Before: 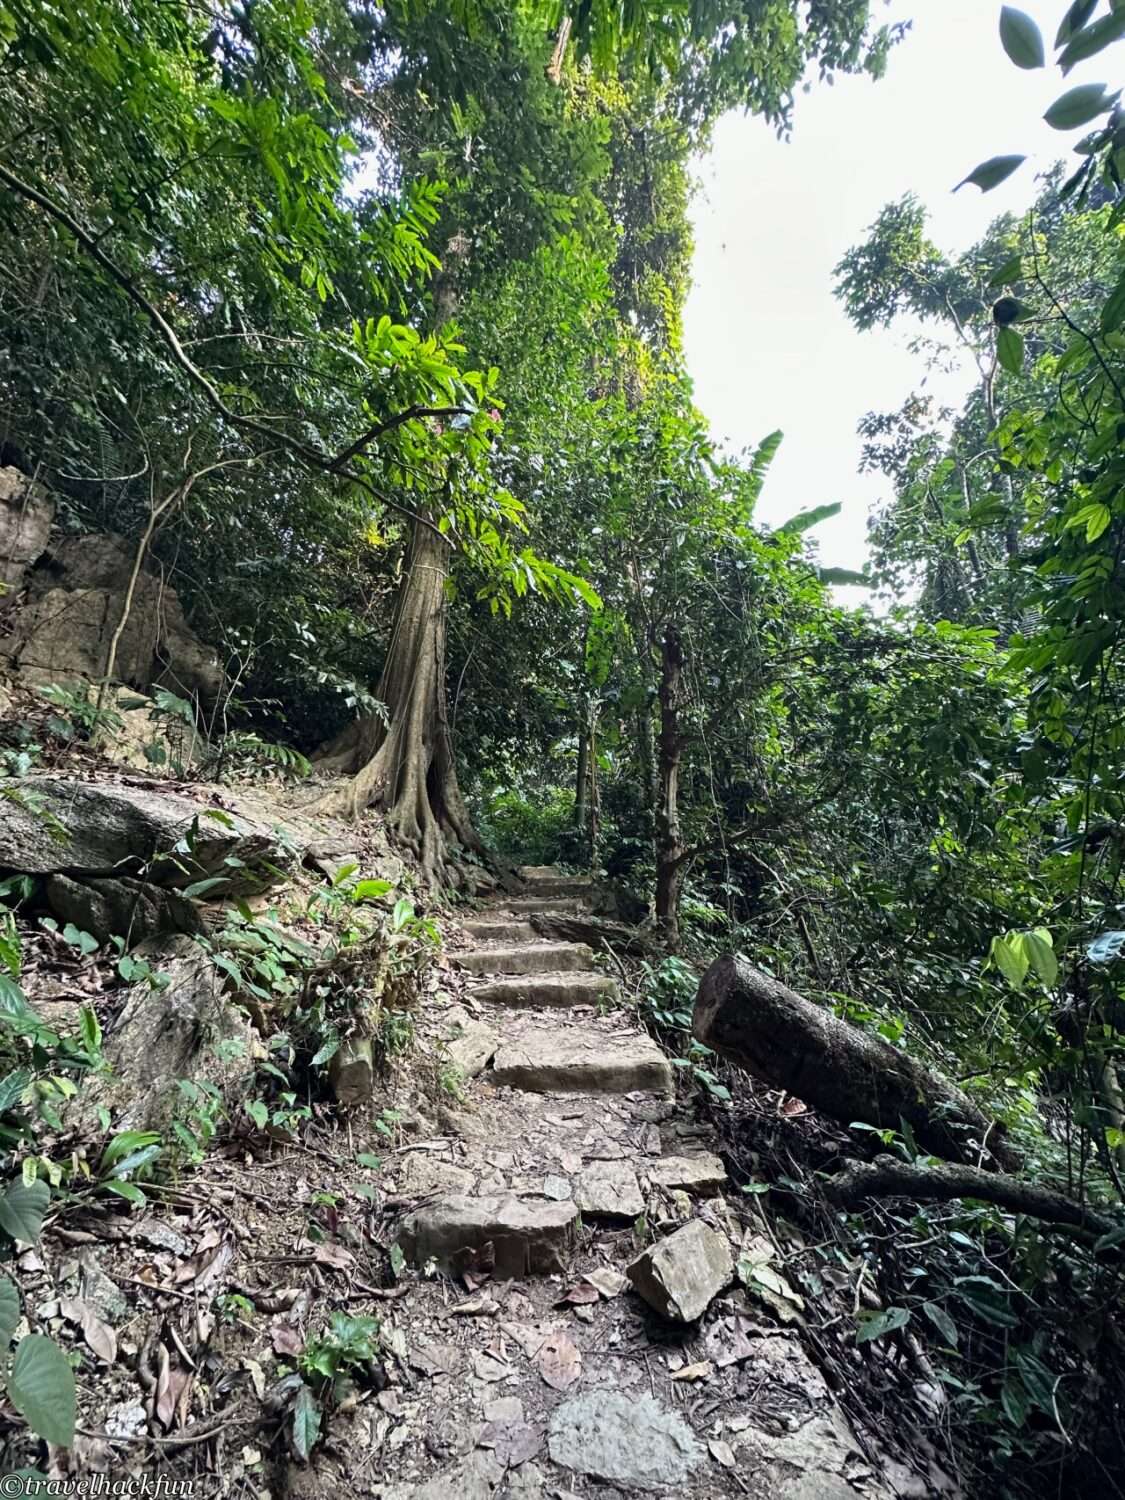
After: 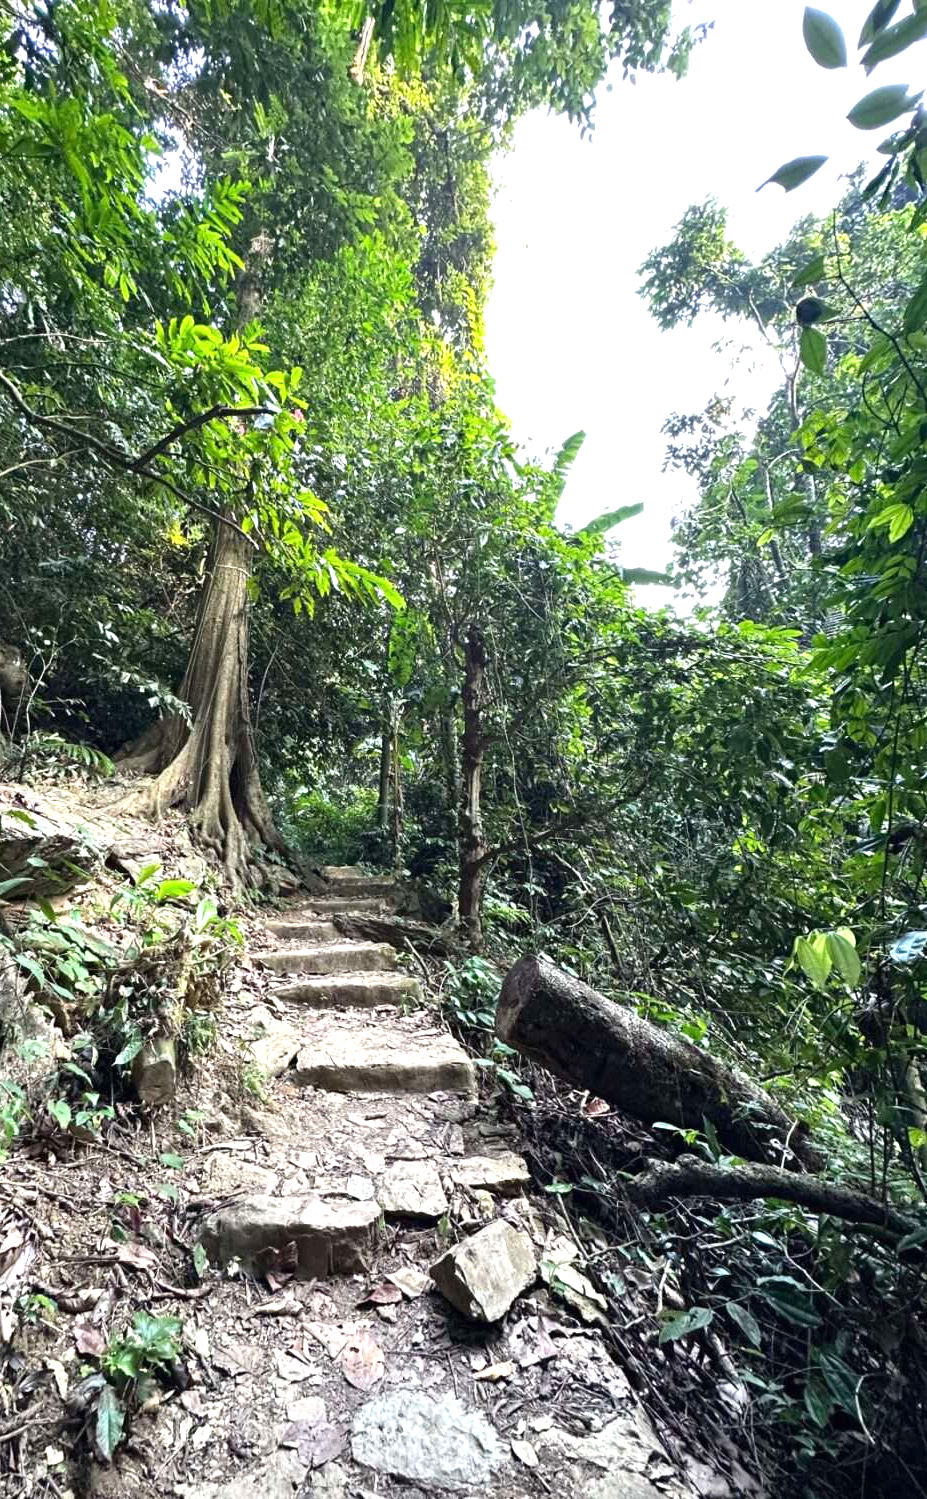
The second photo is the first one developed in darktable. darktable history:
crop: left 17.582%, bottom 0.031%
exposure: black level correction 0, exposure 0.7 EV, compensate exposure bias true, compensate highlight preservation false
